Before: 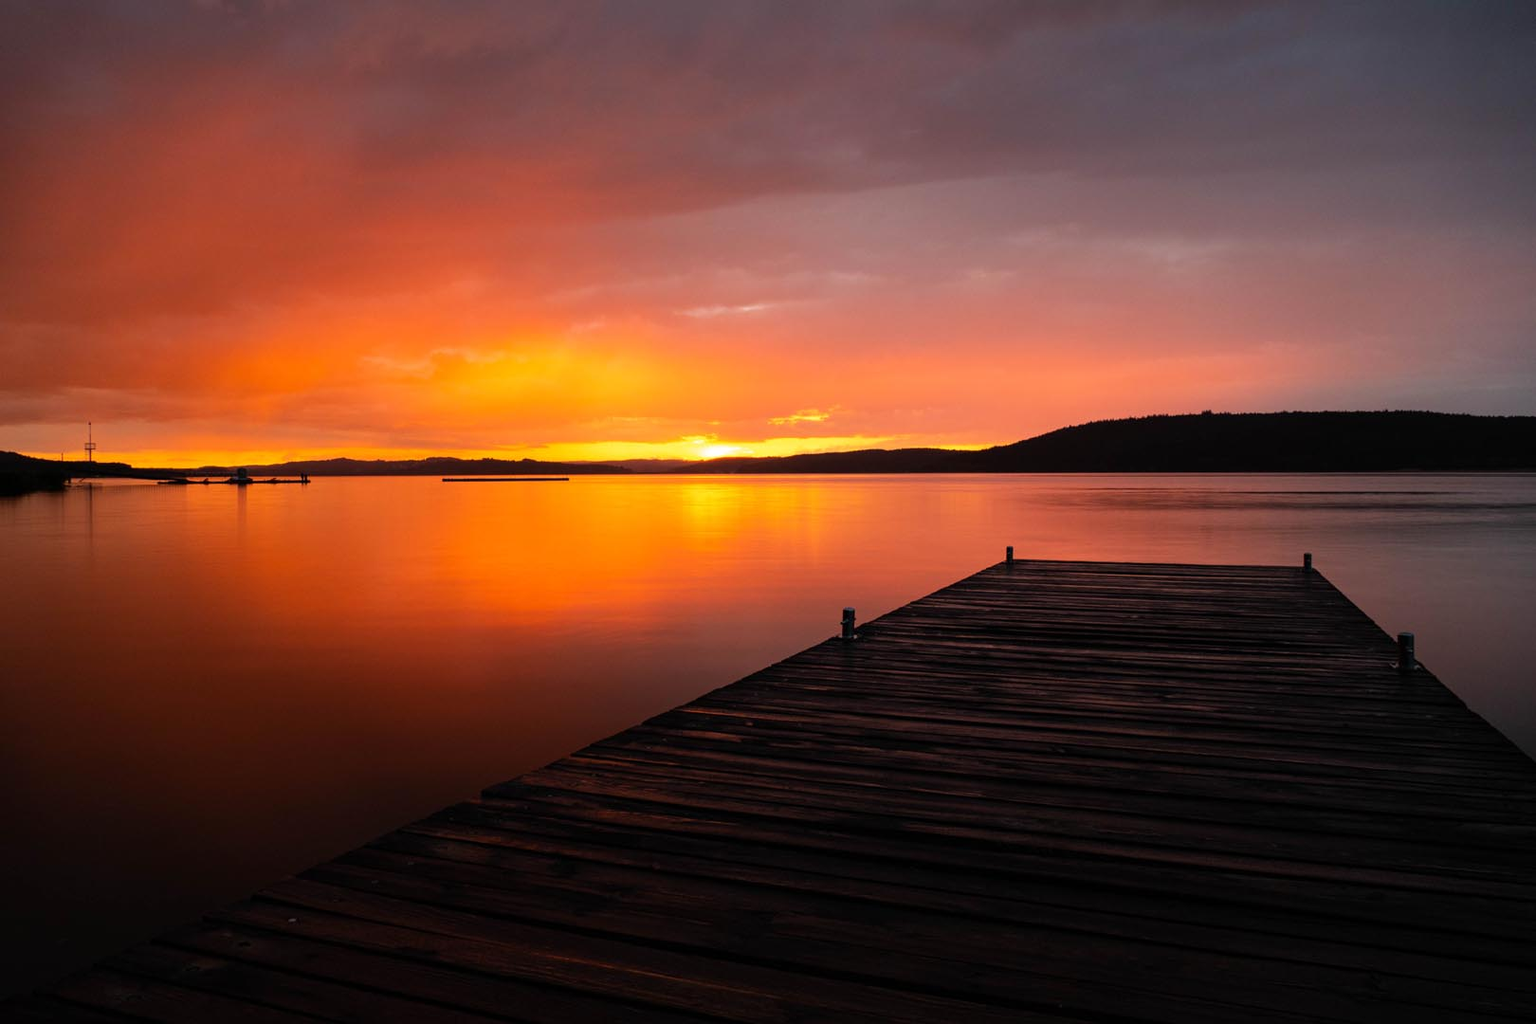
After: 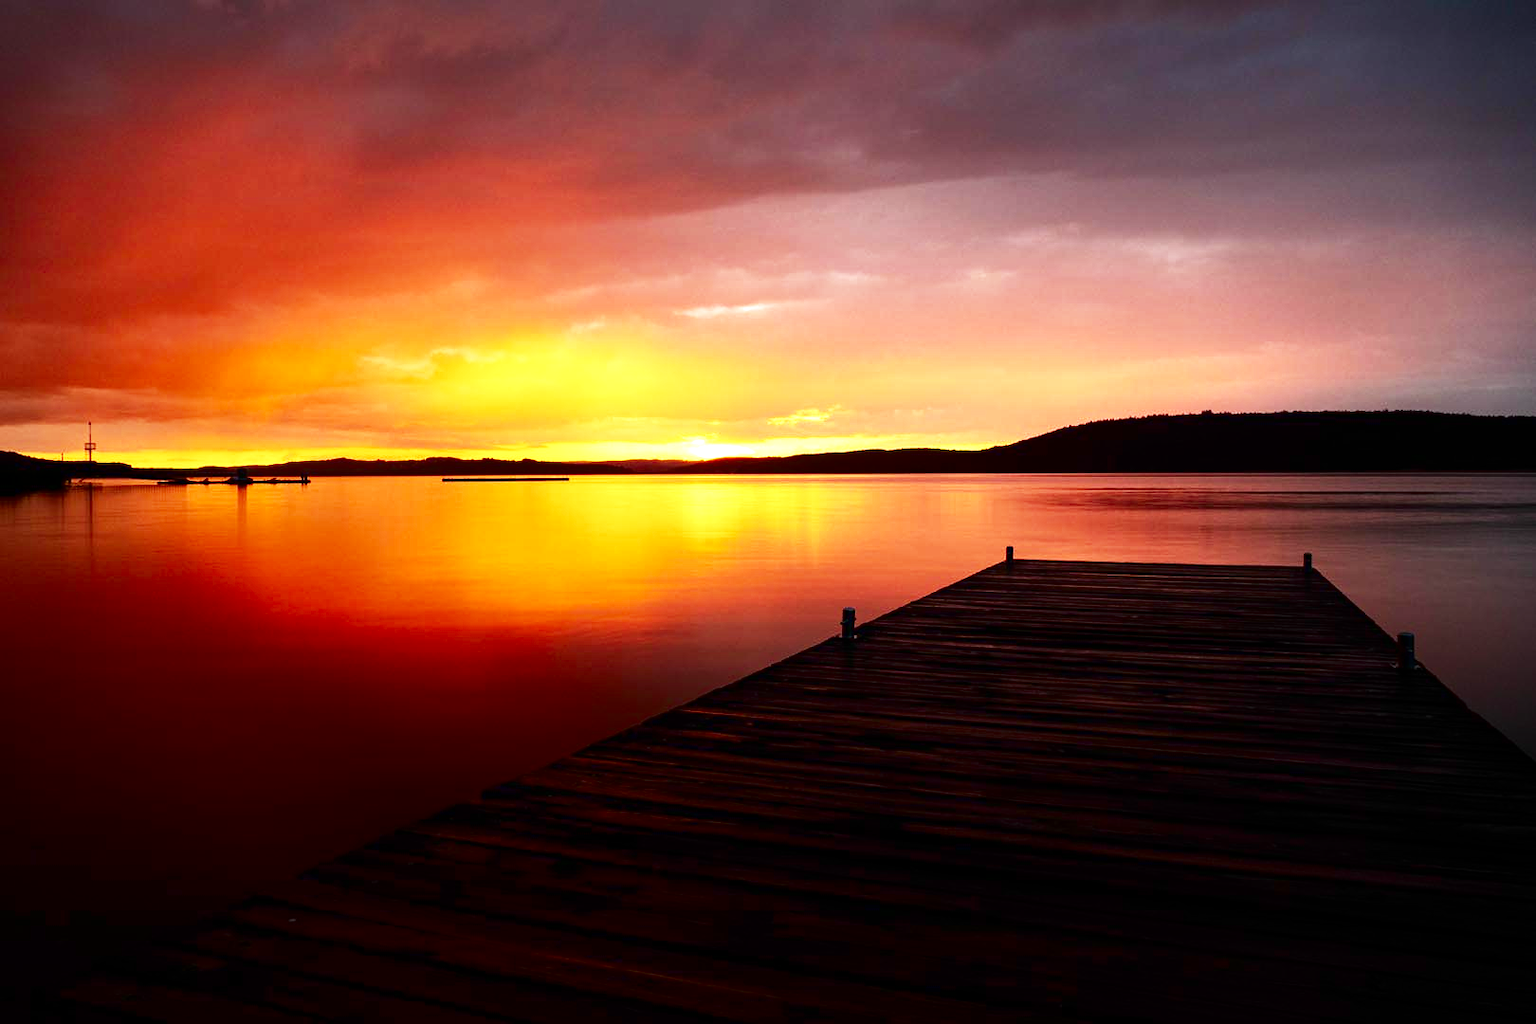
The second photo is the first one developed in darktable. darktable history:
base curve: curves: ch0 [(0, 0) (0.688, 0.865) (1, 1)], preserve colors none
exposure: black level correction 0, exposure 1.104 EV, compensate highlight preservation false
contrast brightness saturation: brightness -0.504
